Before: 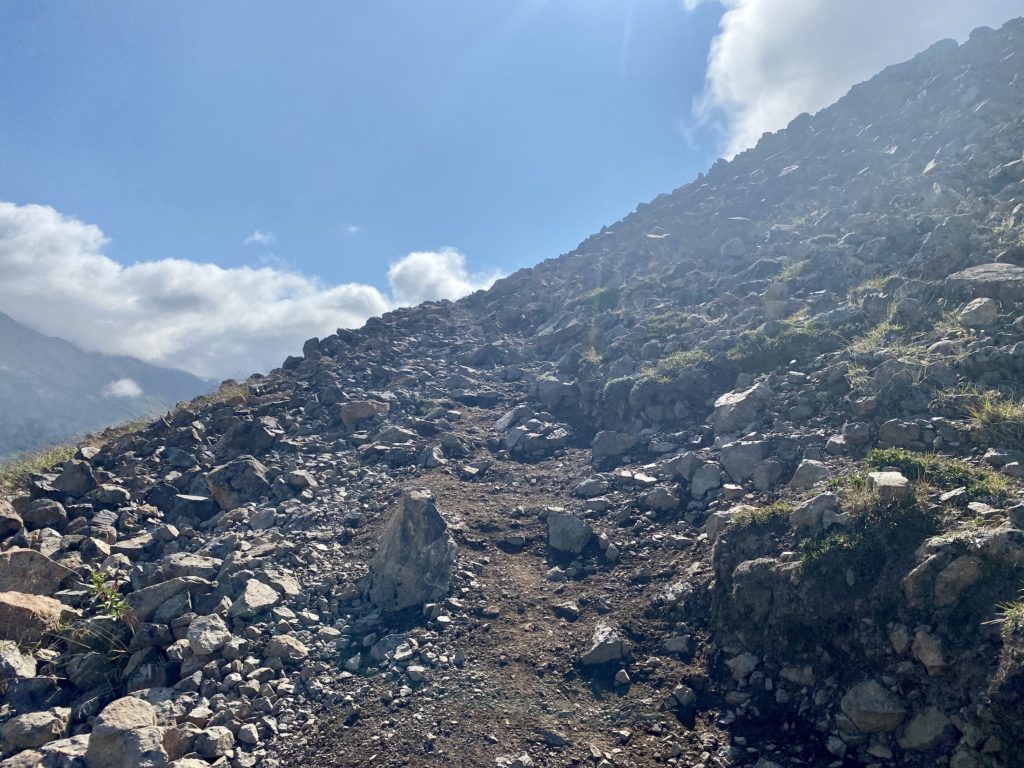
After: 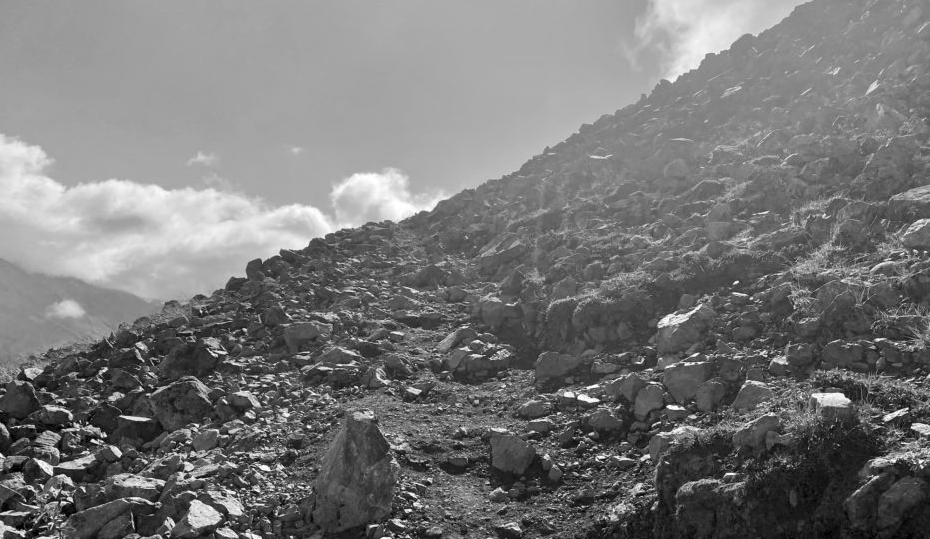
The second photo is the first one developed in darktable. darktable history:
monochrome: on, module defaults
levels: mode automatic, black 0.023%, white 99.97%, levels [0.062, 0.494, 0.925]
crop: left 5.596%, top 10.314%, right 3.534%, bottom 19.395%
